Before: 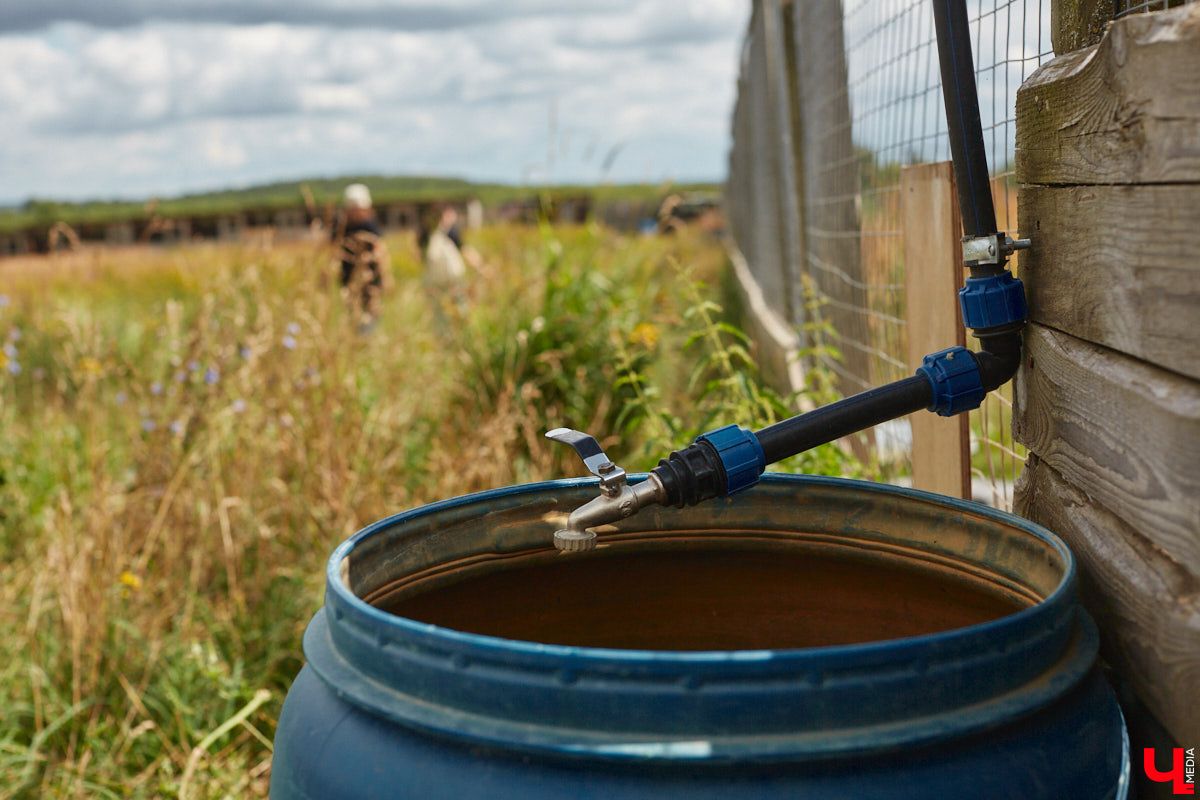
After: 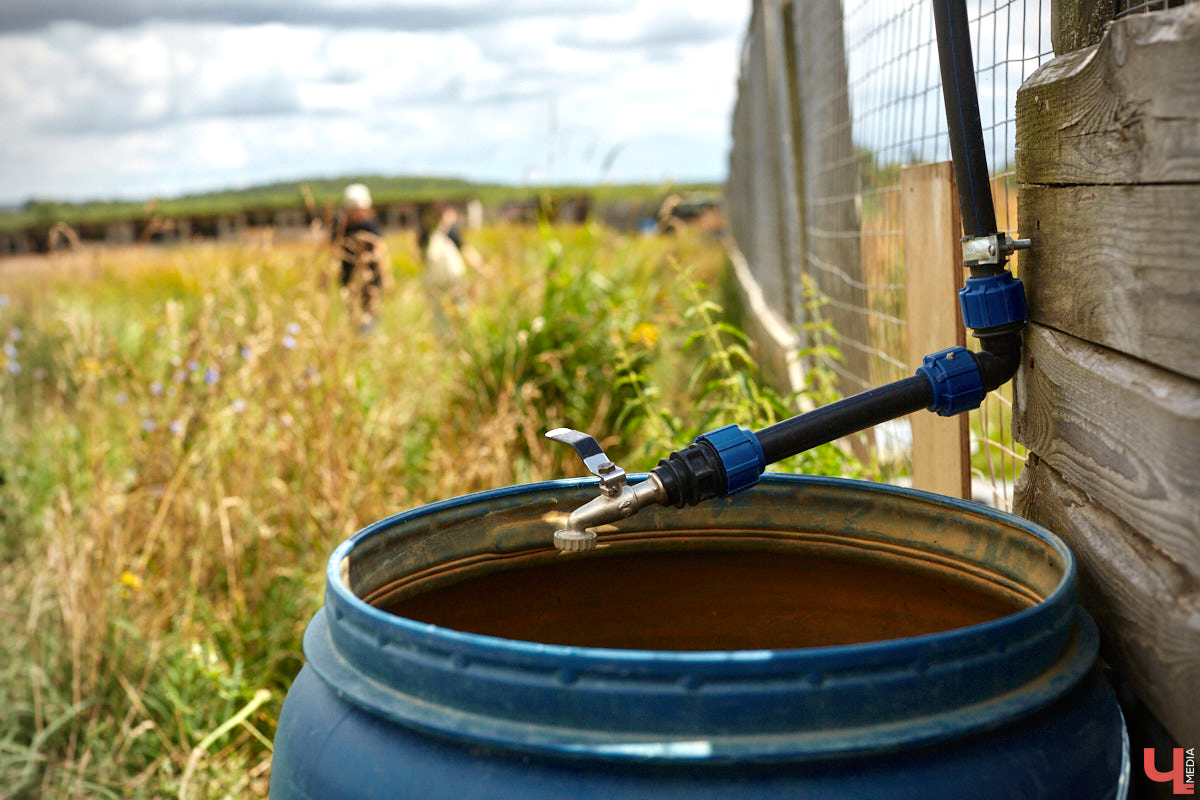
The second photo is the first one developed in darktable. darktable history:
exposure: exposure 0.574 EV, compensate highlight preservation false
vignetting: on, module defaults
